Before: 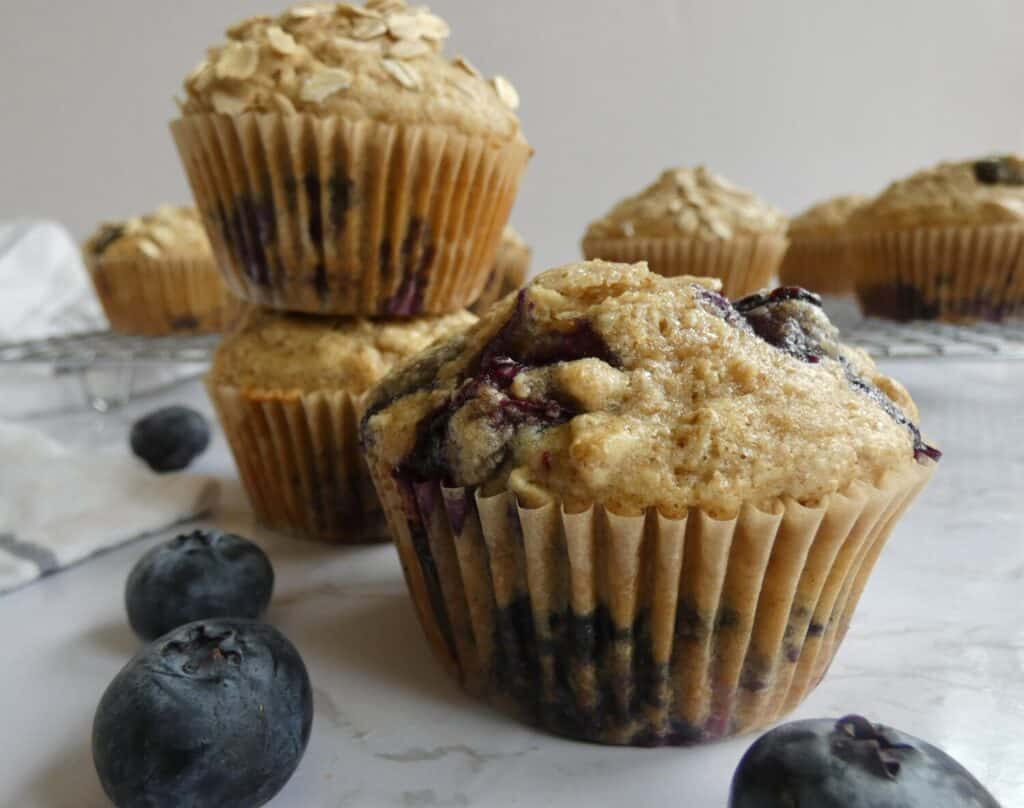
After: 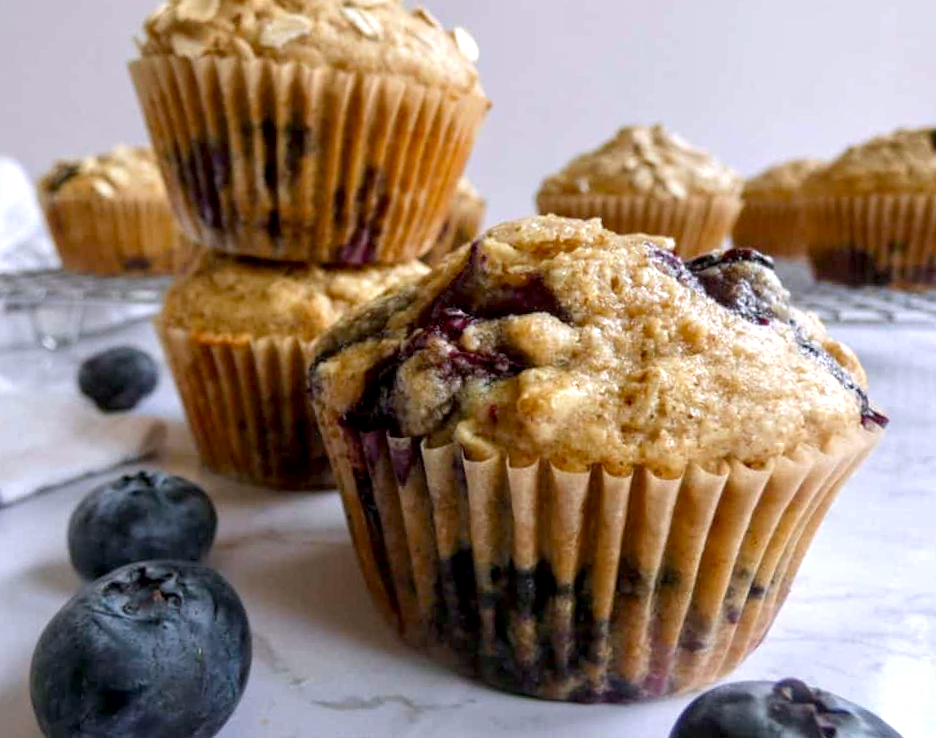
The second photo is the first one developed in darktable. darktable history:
crop and rotate: angle -1.96°, left 3.097%, top 4.154%, right 1.586%, bottom 0.529%
exposure: black level correction 0.005, exposure 0.417 EV, compensate highlight preservation false
local contrast: on, module defaults
white balance: red 1.004, blue 1.096
